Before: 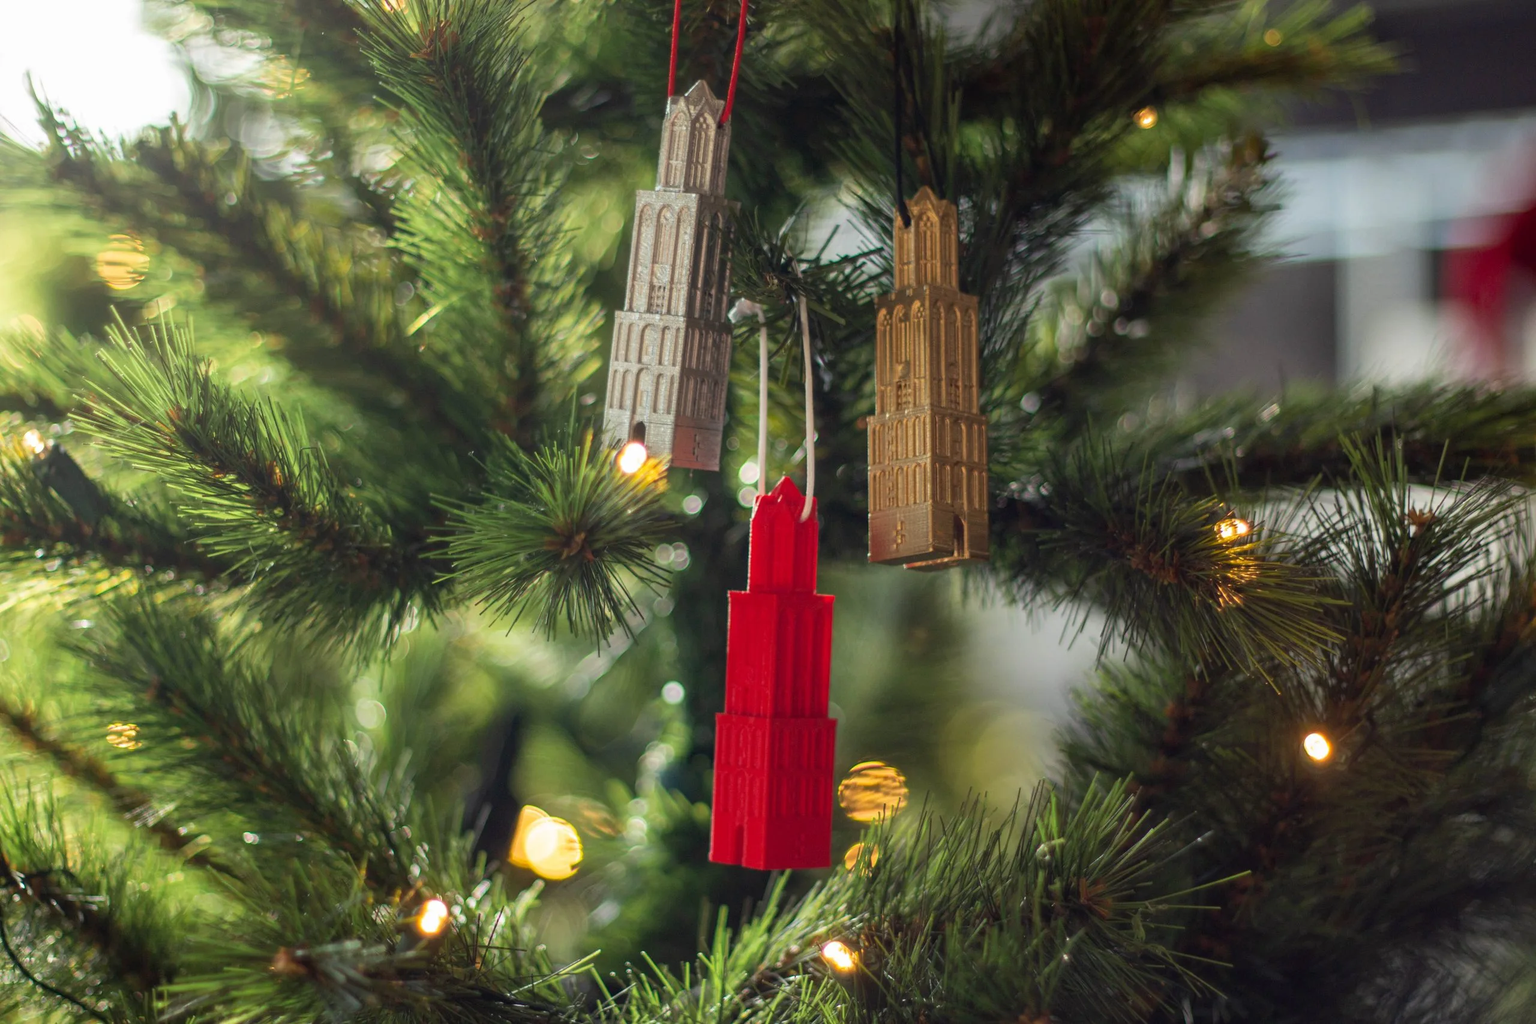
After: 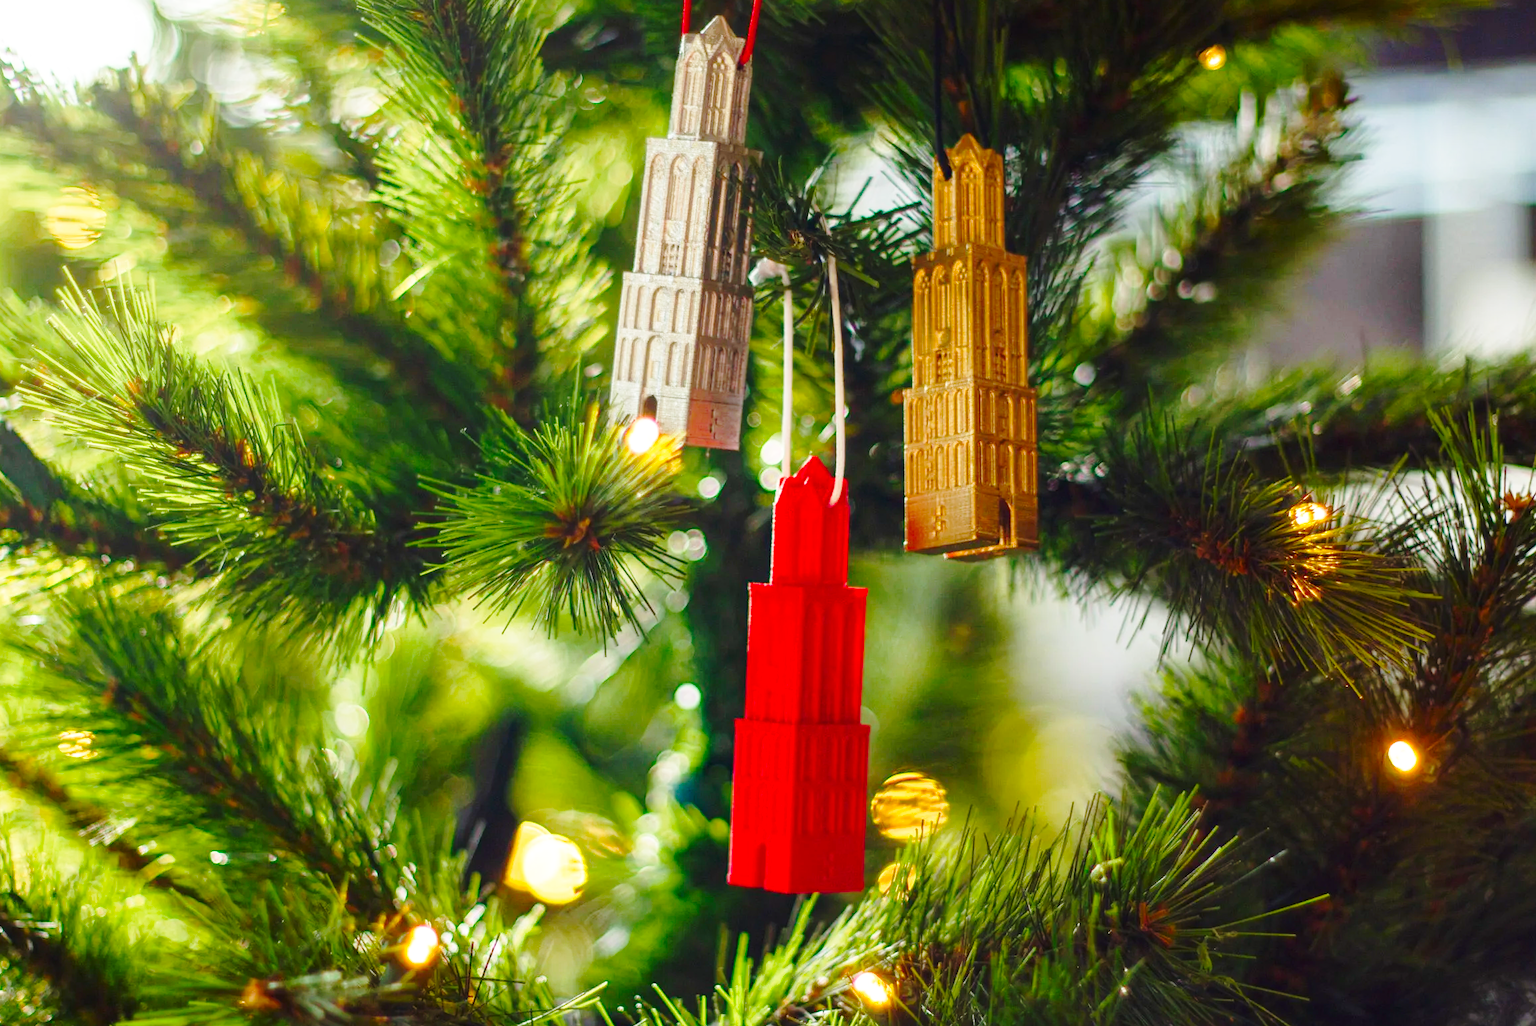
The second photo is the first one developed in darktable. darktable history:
crop: left 3.553%, top 6.49%, right 6.381%, bottom 3.185%
color balance rgb: perceptual saturation grading › global saturation 45.903%, perceptual saturation grading › highlights -50.13%, perceptual saturation grading › shadows 30.864%, global vibrance 20%
base curve: curves: ch0 [(0, 0) (0.032, 0.037) (0.105, 0.228) (0.435, 0.76) (0.856, 0.983) (1, 1)], preserve colors none
